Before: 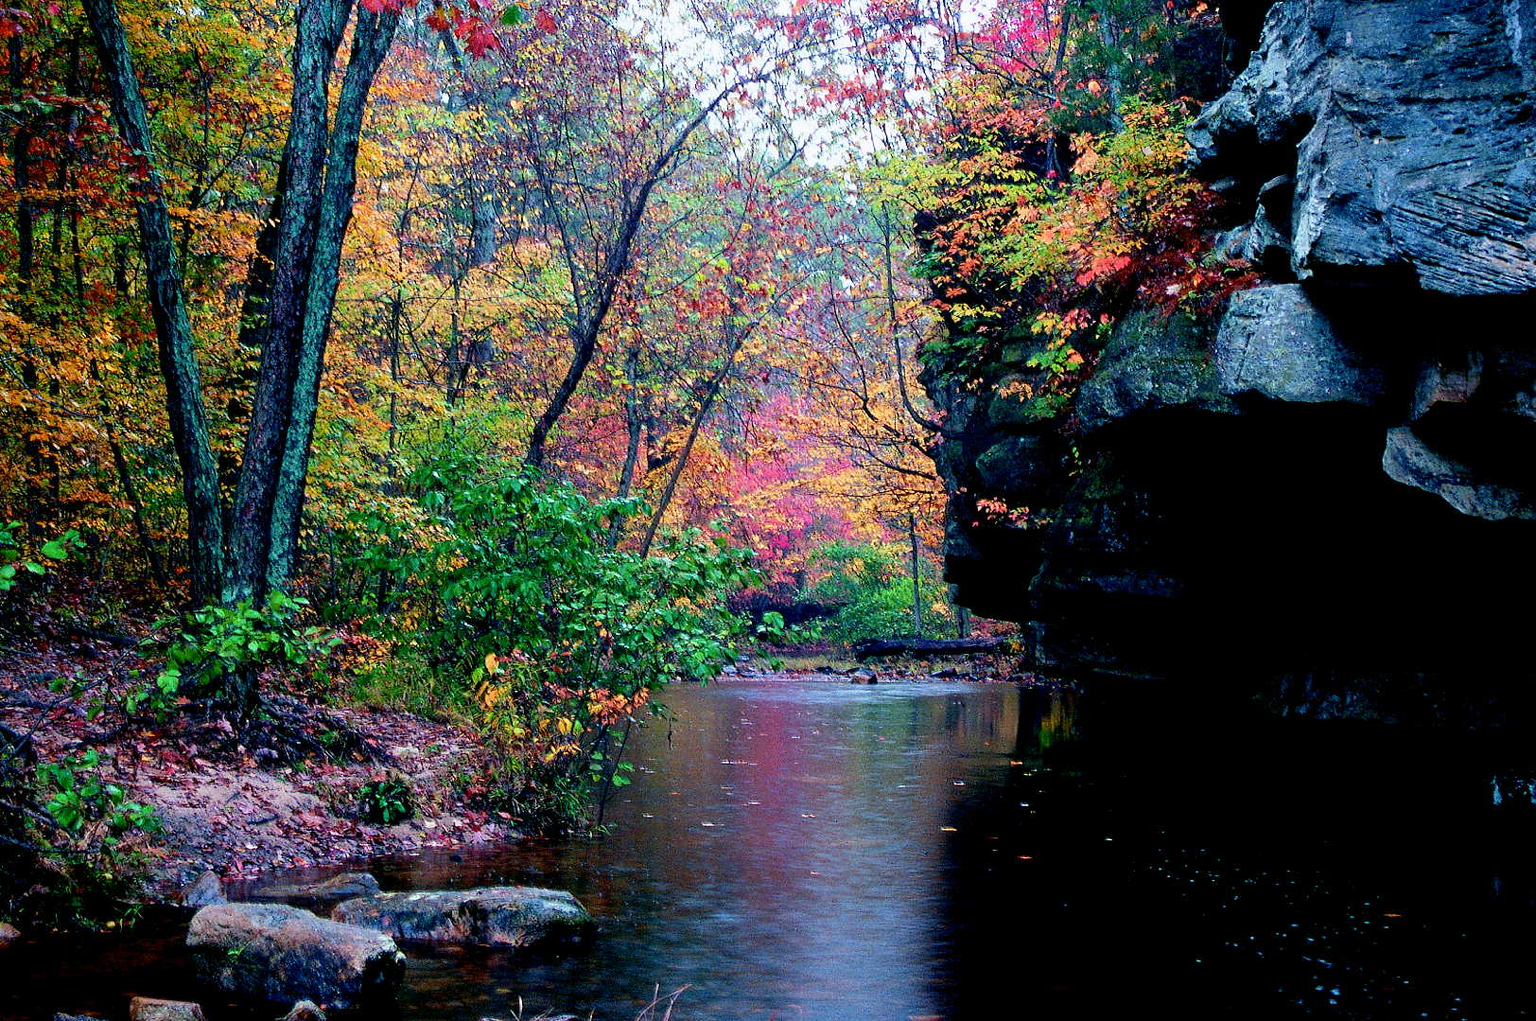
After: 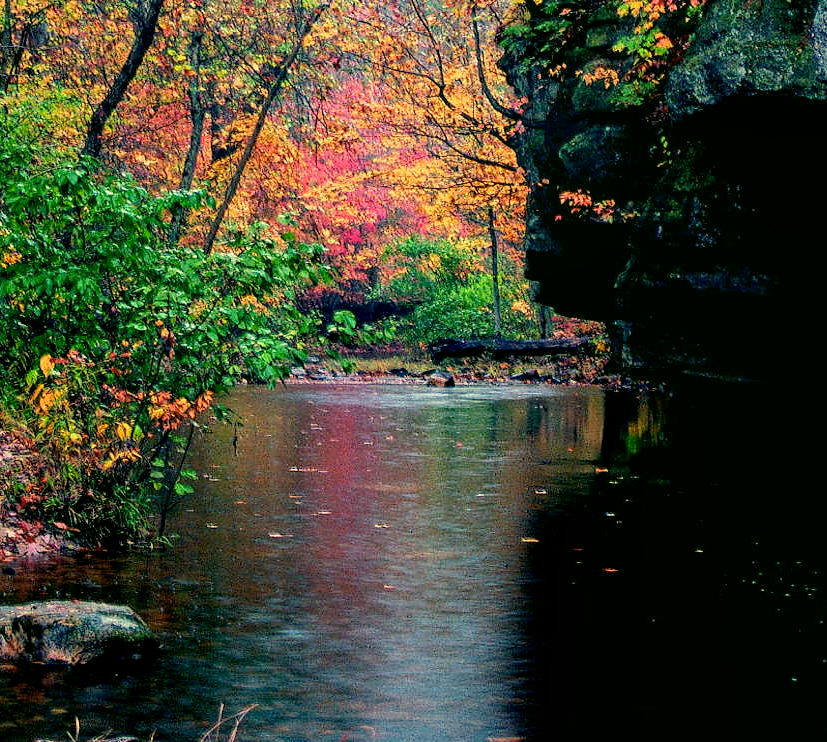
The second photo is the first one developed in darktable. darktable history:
white balance: red 1.123, blue 0.83
crop and rotate: left 29.237%, top 31.152%, right 19.807%
color correction: highlights a* 4.02, highlights b* 4.98, shadows a* -7.55, shadows b* 4.98
haze removal: compatibility mode true, adaptive false
local contrast: on, module defaults
